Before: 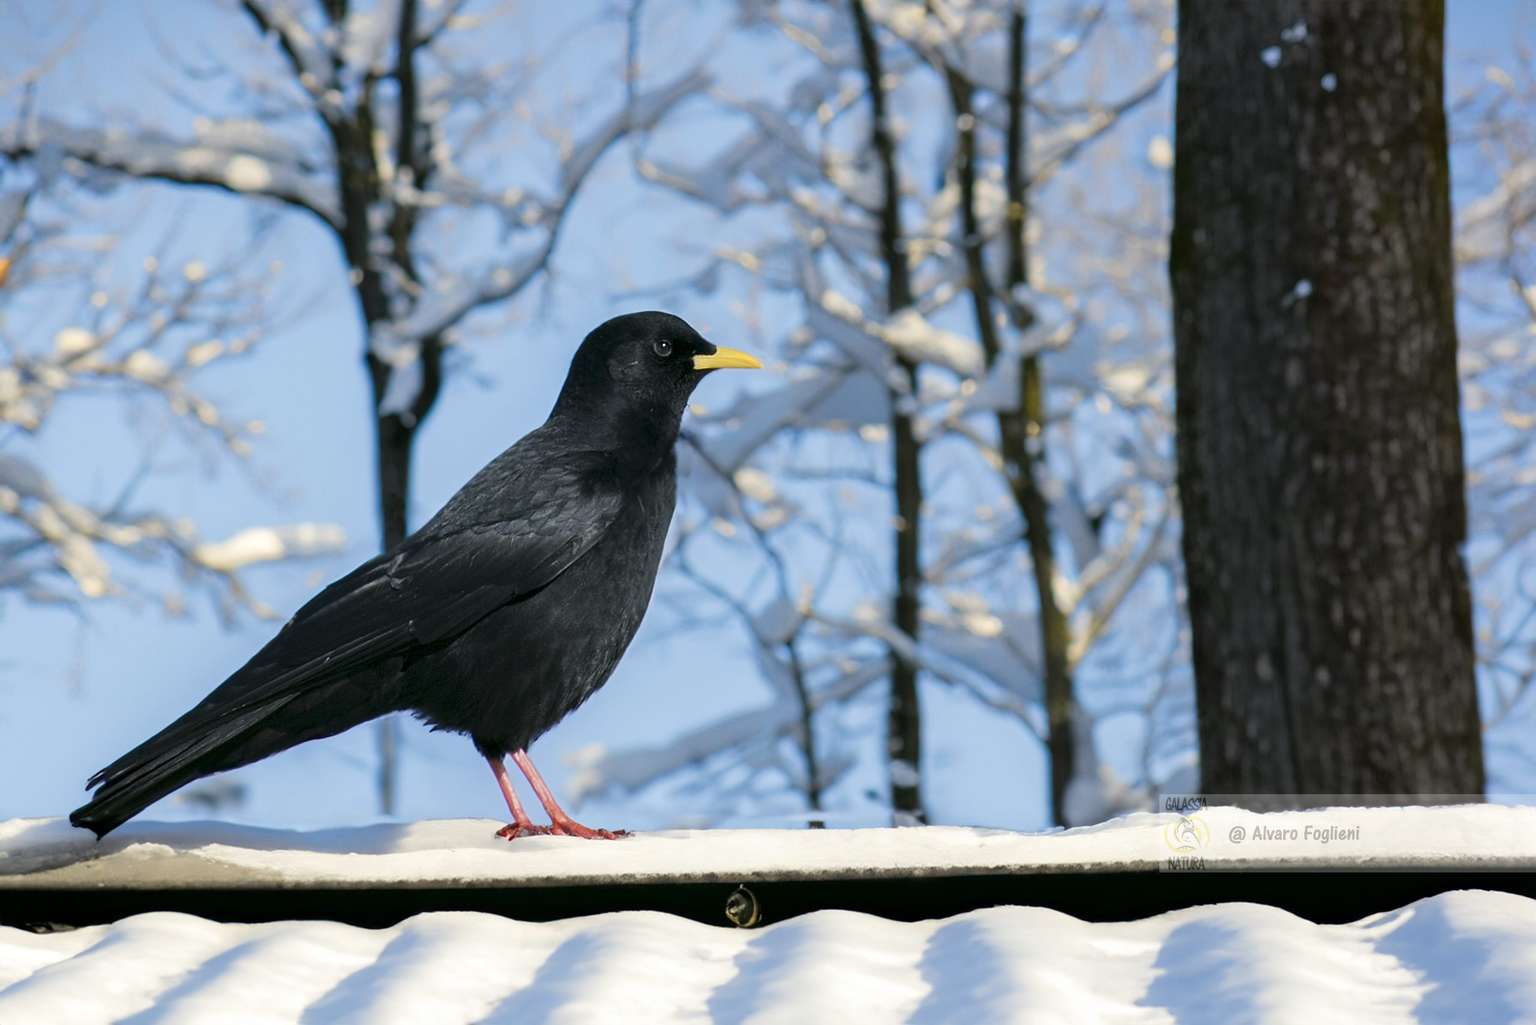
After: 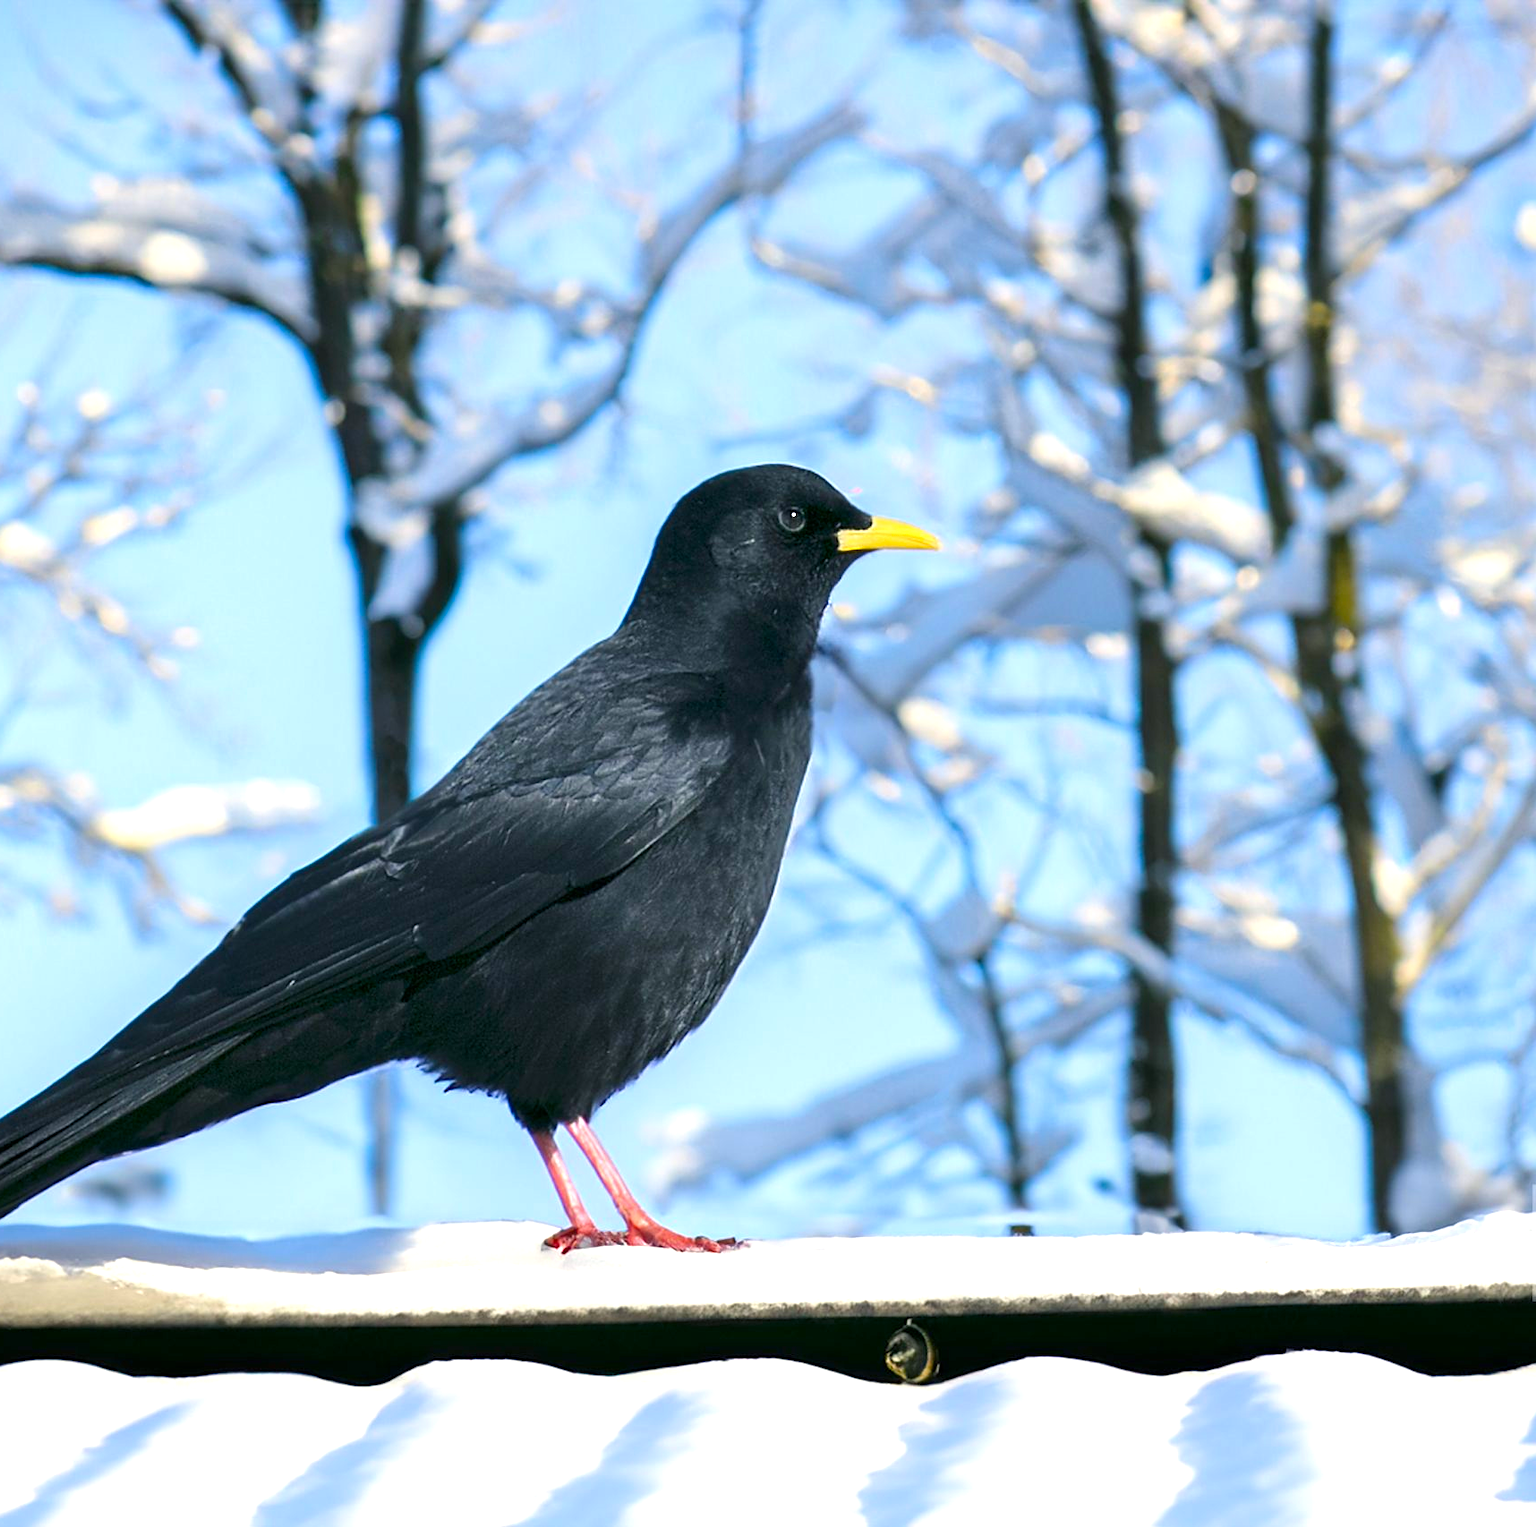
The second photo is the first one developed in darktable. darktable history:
crop and rotate: left 8.601%, right 24.35%
exposure: black level correction 0, exposure 0.693 EV, compensate exposure bias true, compensate highlight preservation false
sharpen: amount 0.203
color balance rgb: power › chroma 0.99%, power › hue 252.92°, perceptual saturation grading › global saturation 29.862%
